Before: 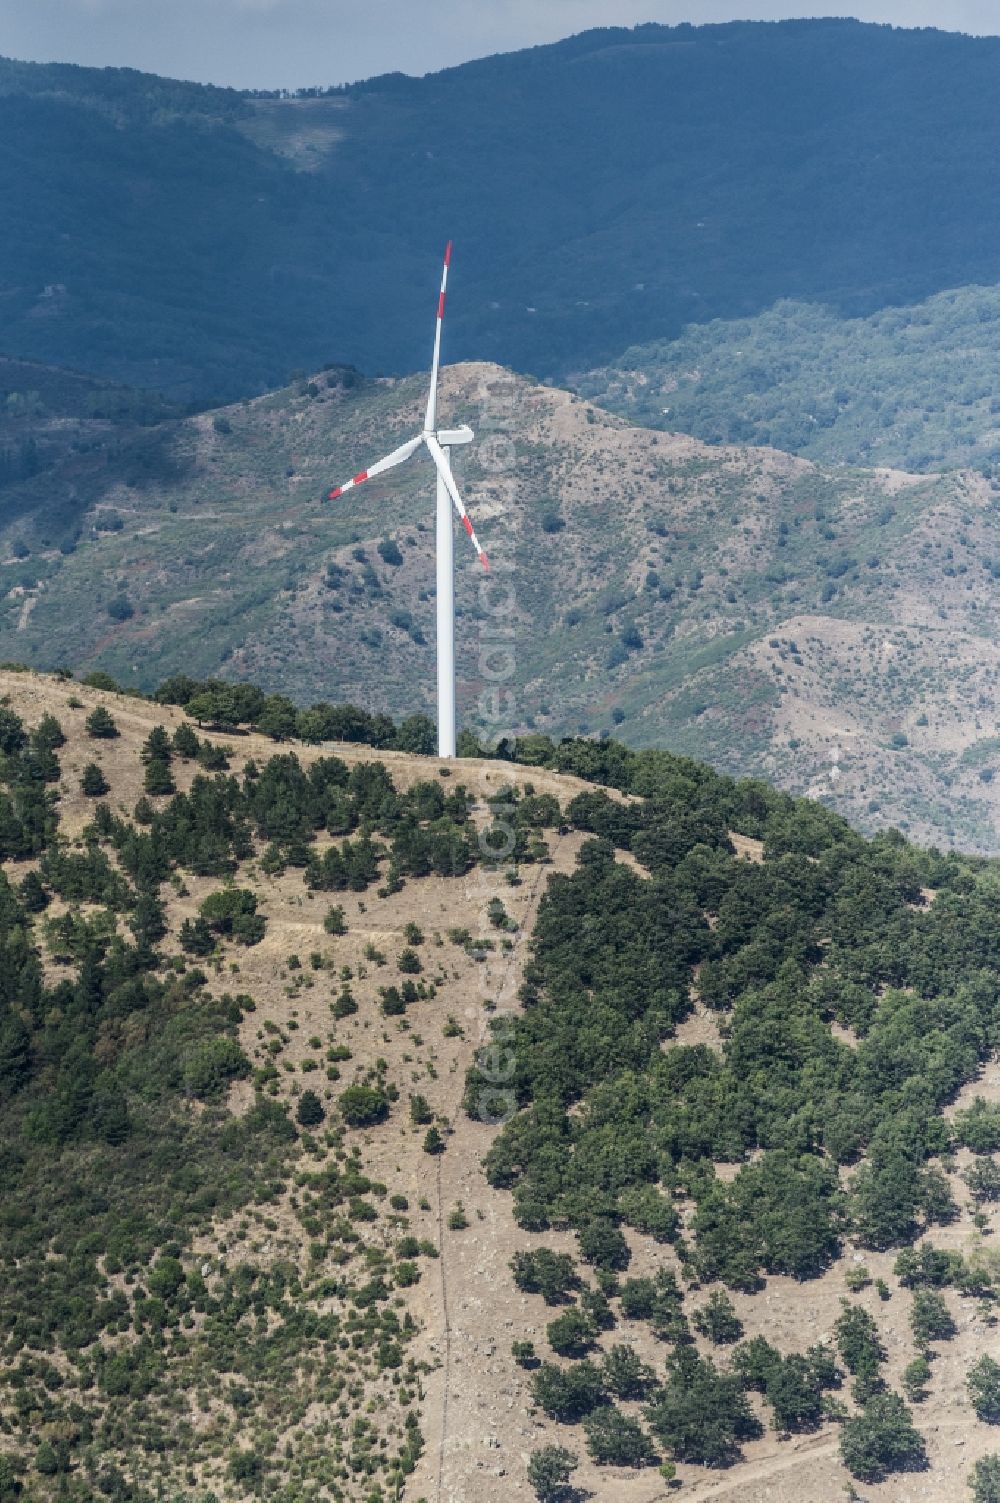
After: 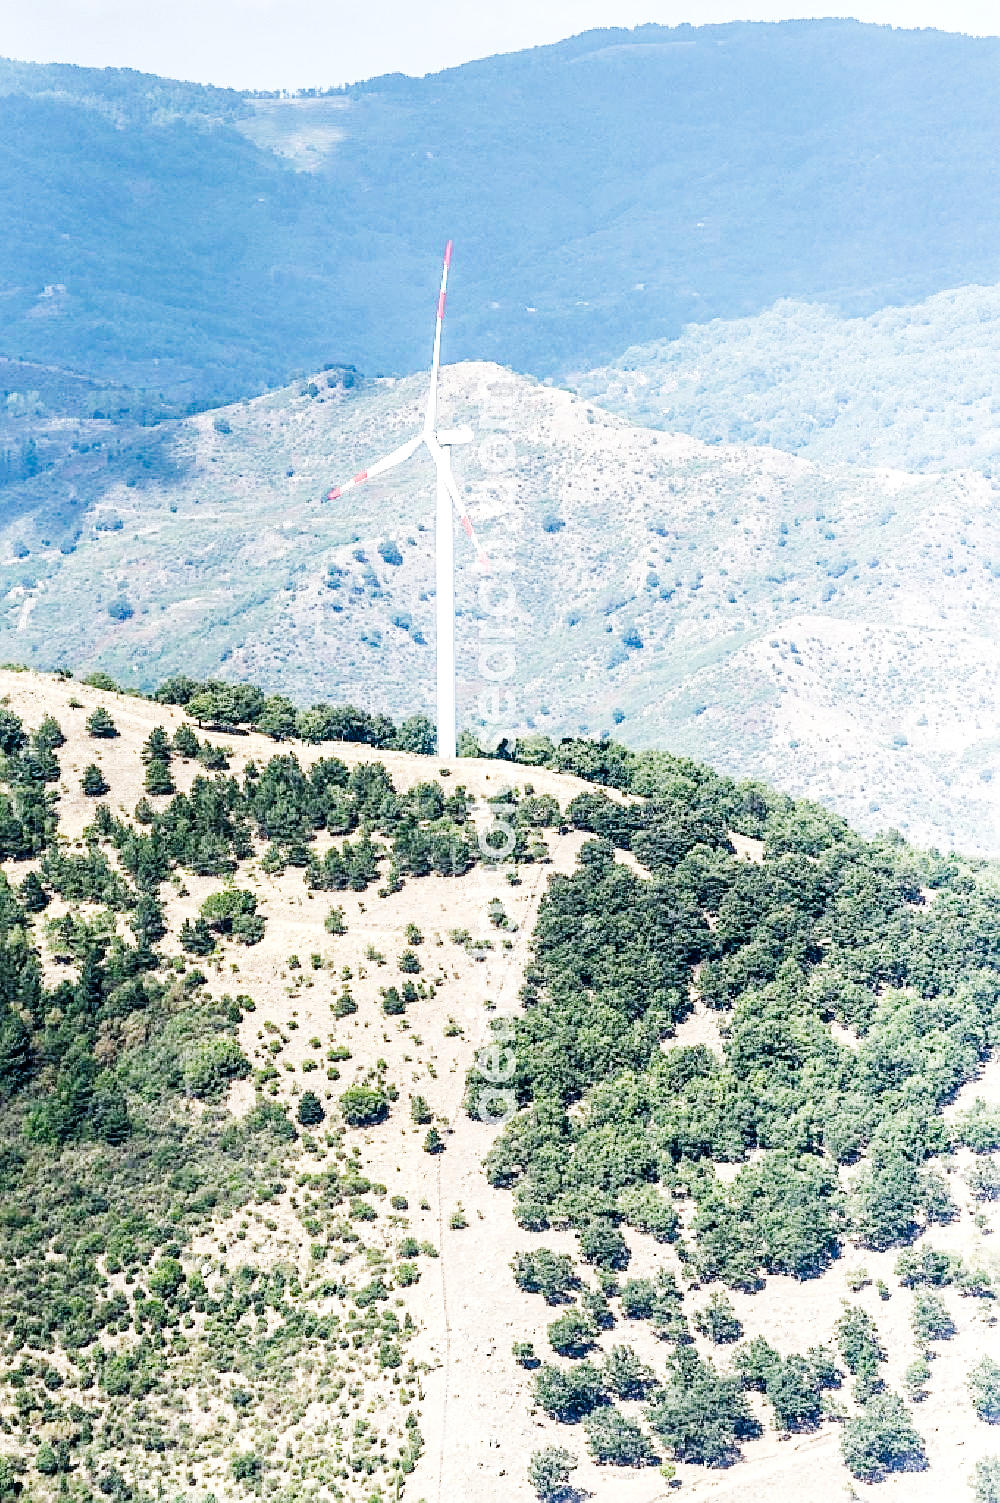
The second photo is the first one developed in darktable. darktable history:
tone equalizer: -8 EV -0.424 EV, -7 EV -0.384 EV, -6 EV -0.368 EV, -5 EV -0.189 EV, -3 EV 0.191 EV, -2 EV 0.35 EV, -1 EV 0.414 EV, +0 EV 0.388 EV
sharpen: on, module defaults
exposure: exposure 0.548 EV, compensate highlight preservation false
tone curve: curves: ch0 [(0, 0) (0.004, 0) (0.133, 0.071) (0.325, 0.456) (0.832, 0.957) (1, 1)], preserve colors none
